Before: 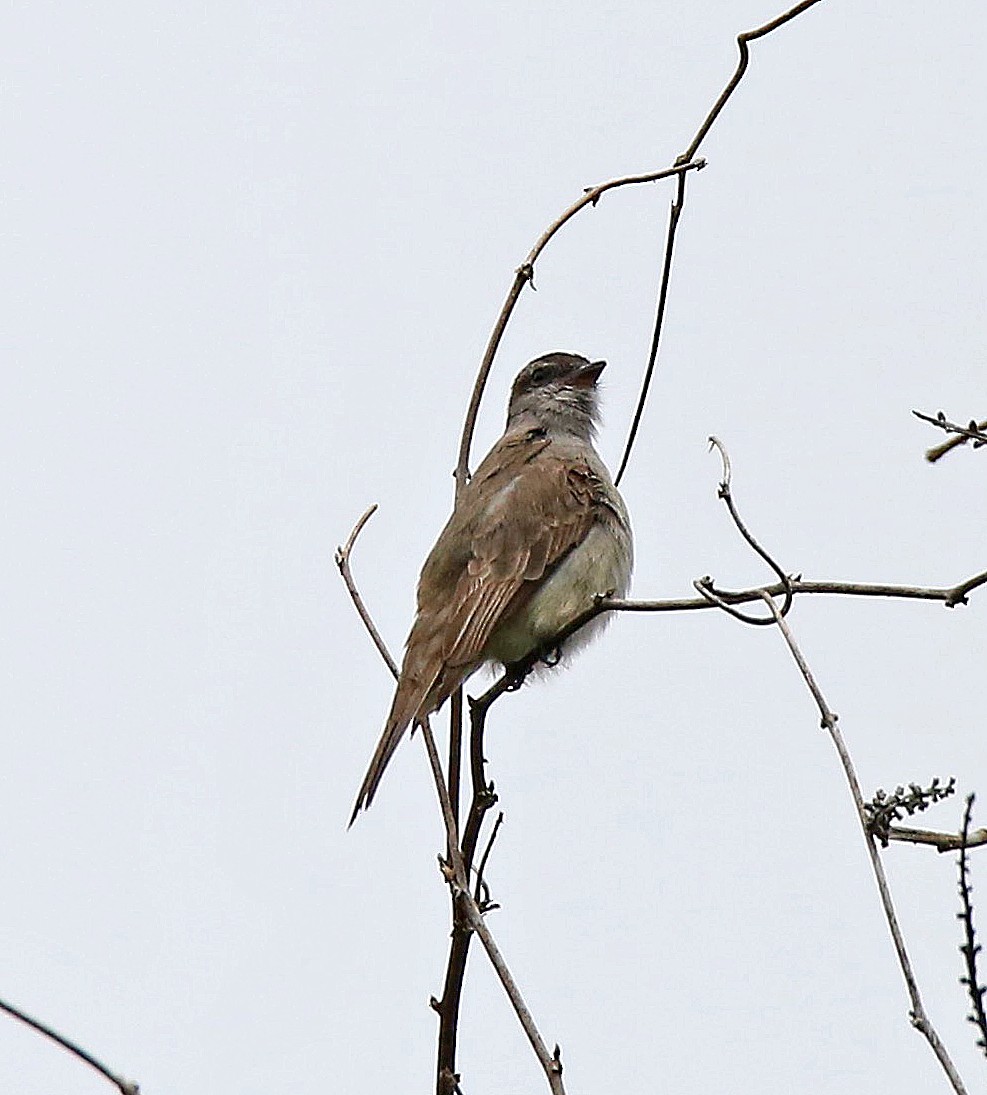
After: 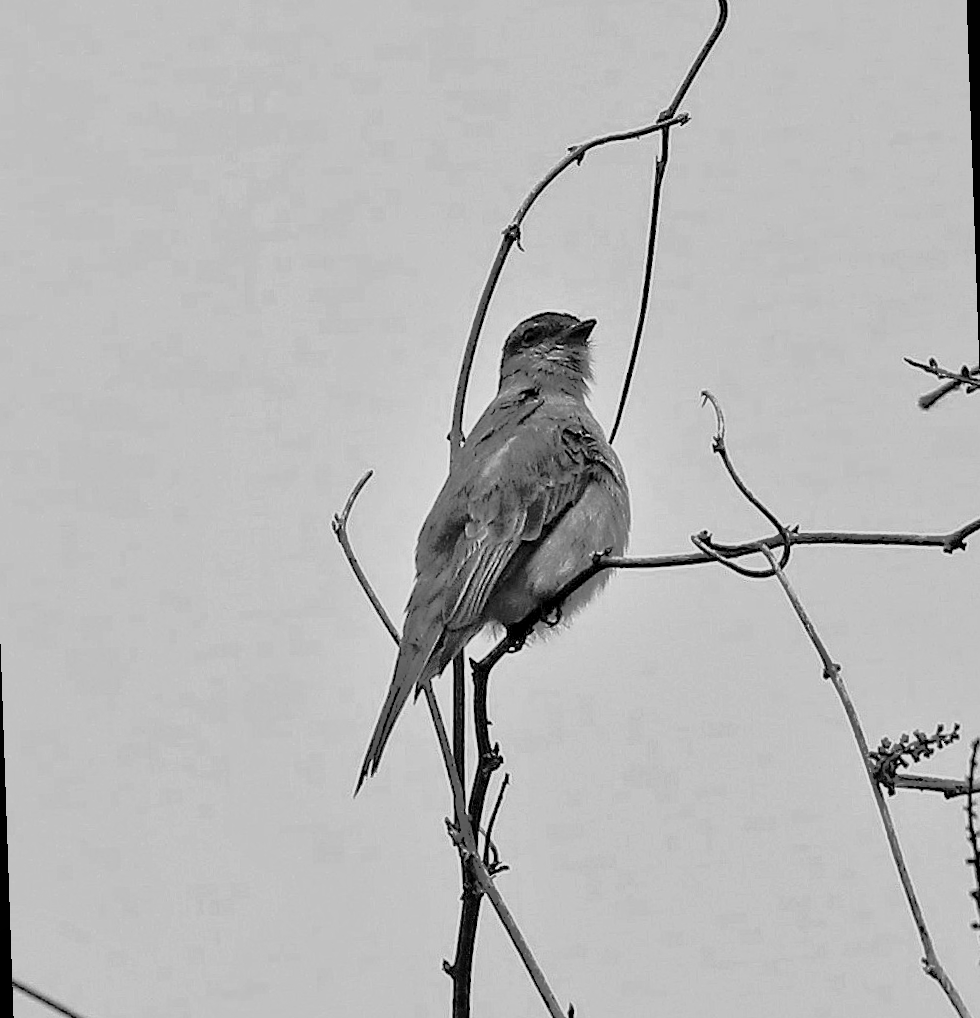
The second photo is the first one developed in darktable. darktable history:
tone equalizer: -8 EV 0.001 EV, -7 EV -0.002 EV, -6 EV 0.002 EV, -5 EV -0.03 EV, -4 EV -0.116 EV, -3 EV -0.169 EV, -2 EV 0.24 EV, -1 EV 0.702 EV, +0 EV 0.493 EV
exposure: exposure 0.6 EV, compensate highlight preservation false
filmic rgb: black relative exposure -7.65 EV, white relative exposure 4.56 EV, hardness 3.61
rotate and perspective: rotation -2°, crop left 0.022, crop right 0.978, crop top 0.049, crop bottom 0.951
color balance: mode lift, gamma, gain (sRGB)
monochrome: a -92.57, b 58.91
shadows and highlights: shadows 40, highlights -60
local contrast: mode bilateral grid, contrast 25, coarseness 47, detail 151%, midtone range 0.2
